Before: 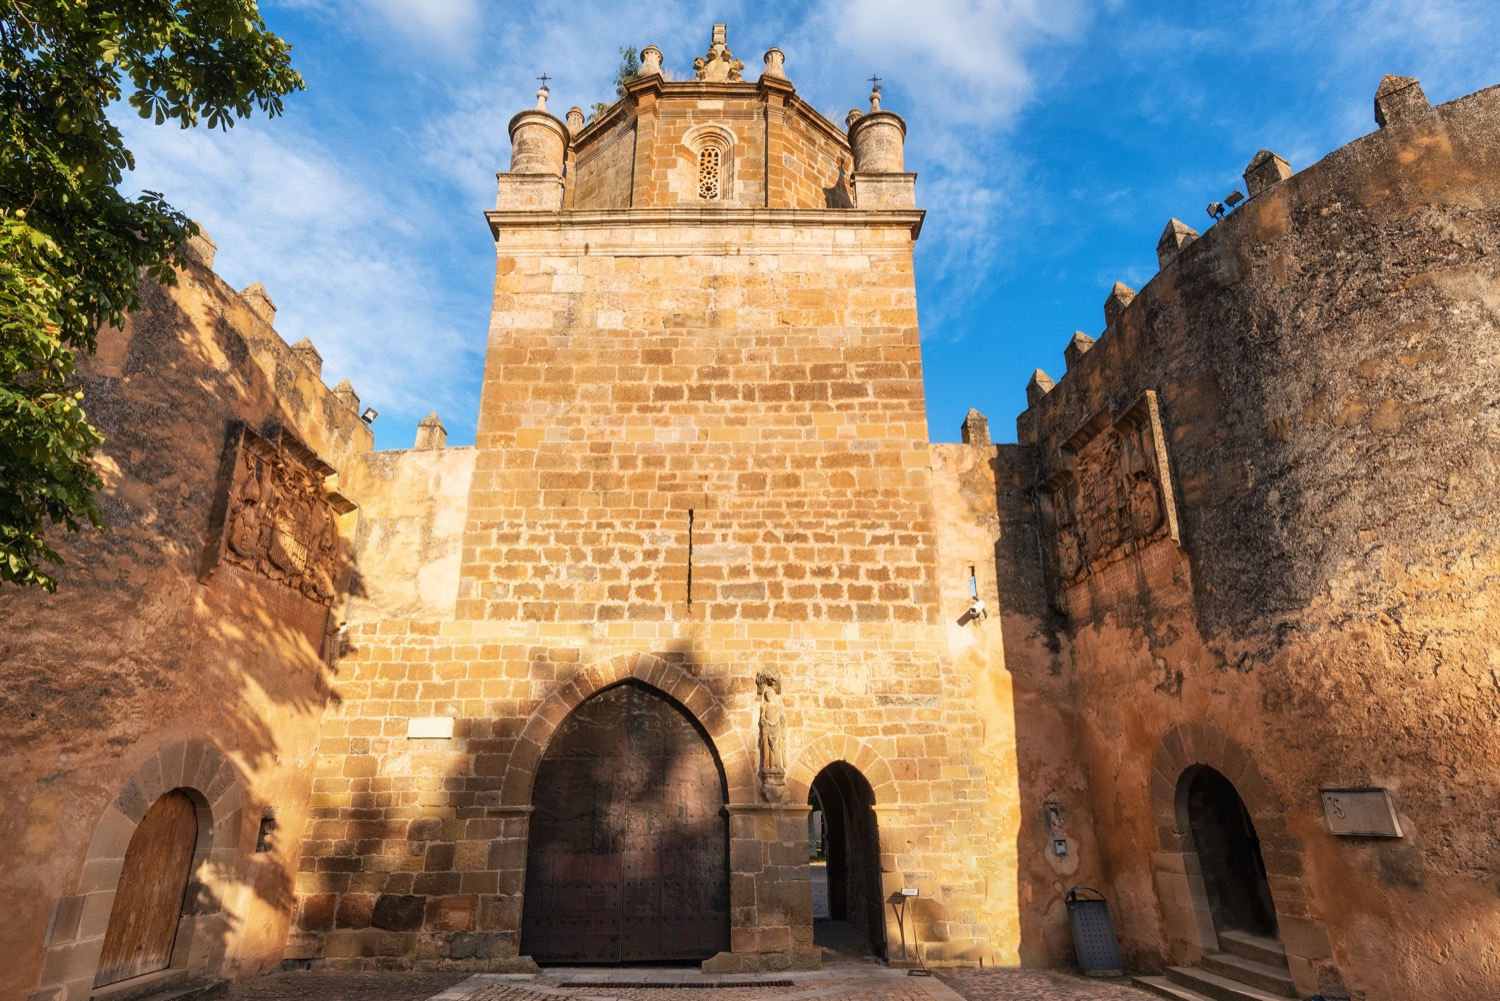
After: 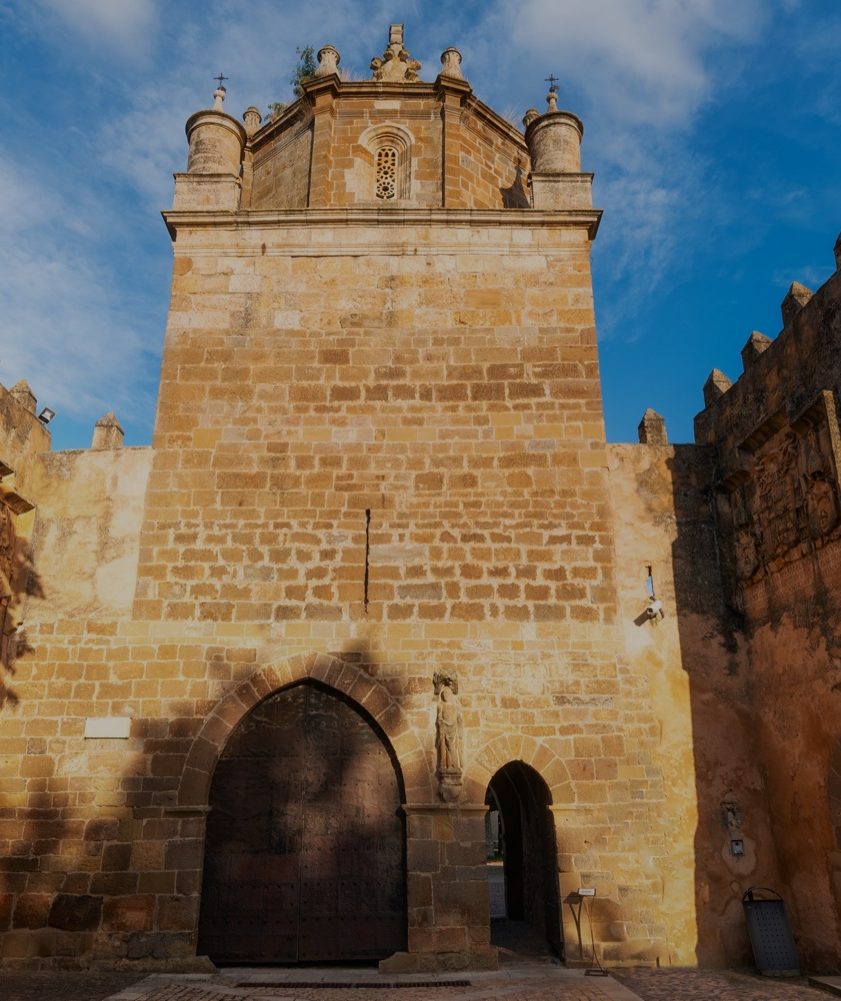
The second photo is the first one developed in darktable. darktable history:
crop: left 21.546%, right 22.376%
shadows and highlights: shadows -38.88, highlights 62.35, soften with gaussian
exposure: compensate exposure bias true, compensate highlight preservation false
